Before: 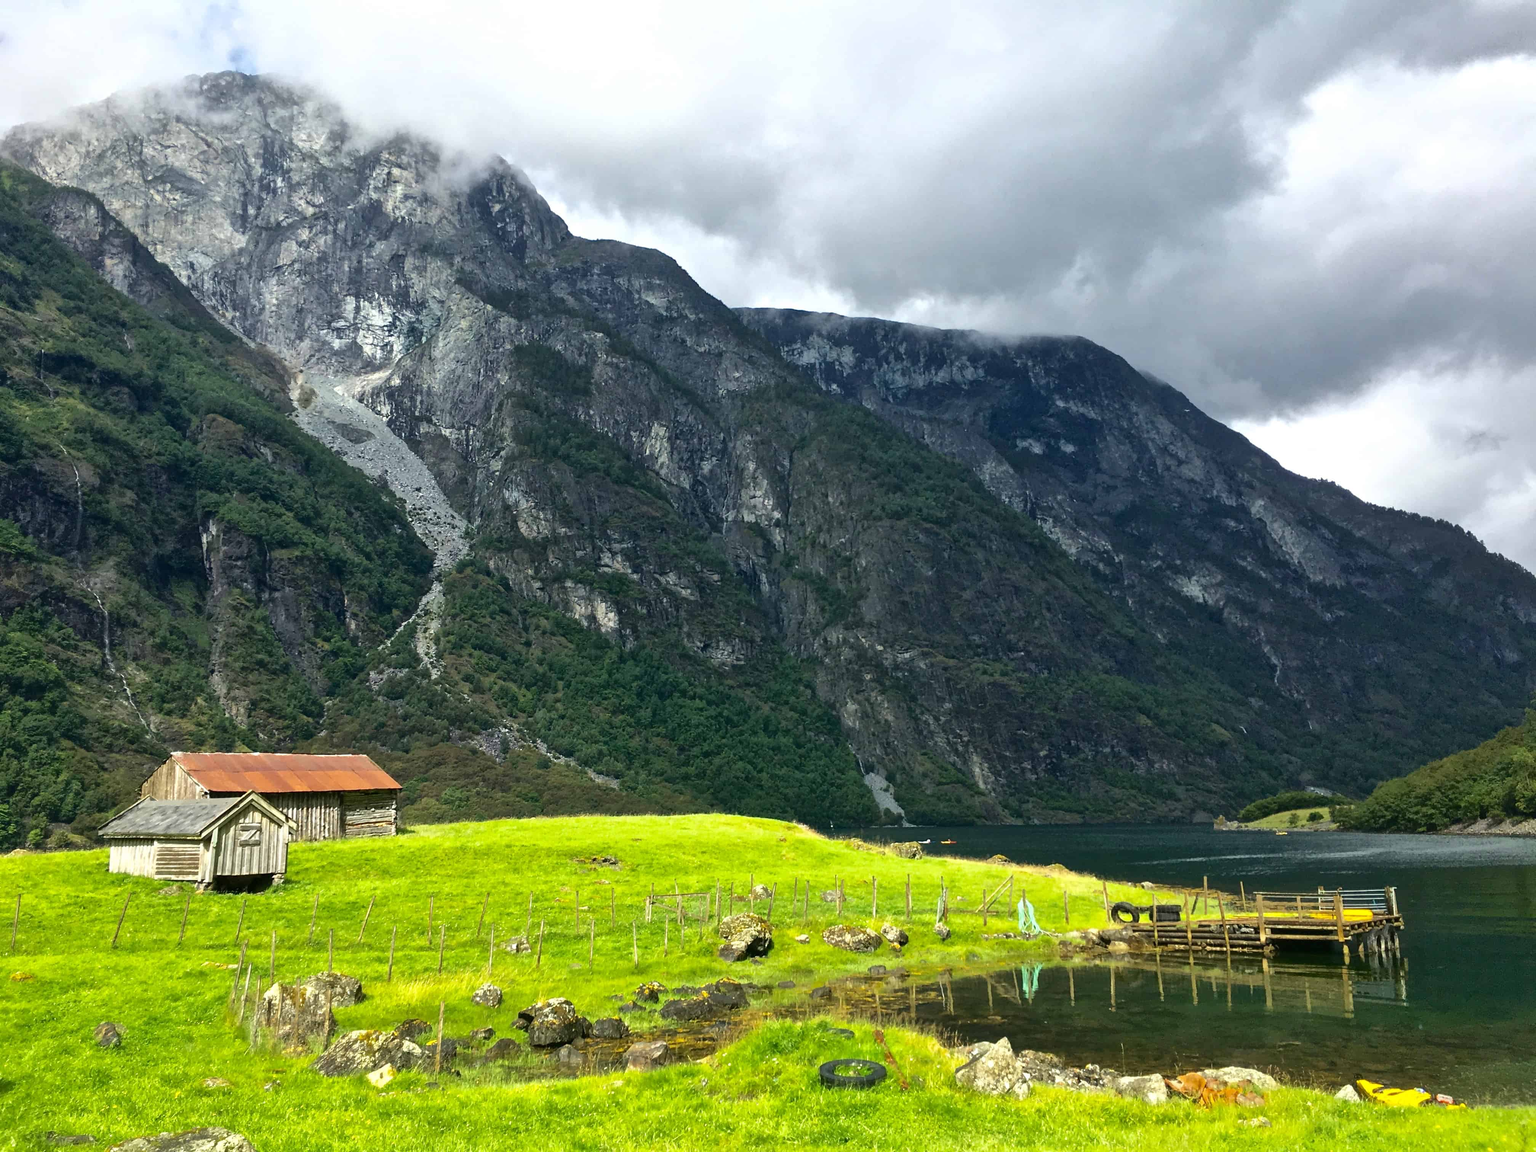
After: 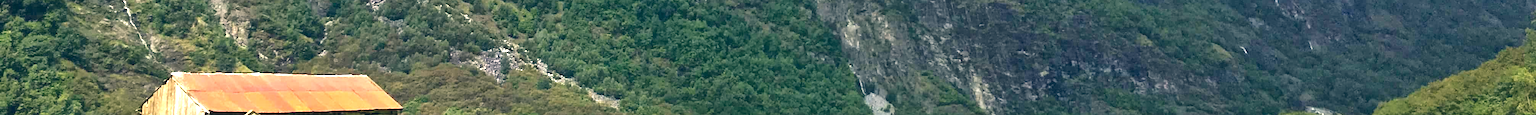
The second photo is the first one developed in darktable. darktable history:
tone equalizer: on, module defaults
exposure: black level correction 0, exposure 1.2 EV, compensate exposure bias true, compensate highlight preservation false
crop and rotate: top 59.084%, bottom 30.916%
color balance rgb: shadows lift › hue 87.51°, highlights gain › chroma 3.21%, highlights gain › hue 55.1°, global offset › chroma 0.15%, global offset › hue 253.66°, linear chroma grading › global chroma 0.5%
